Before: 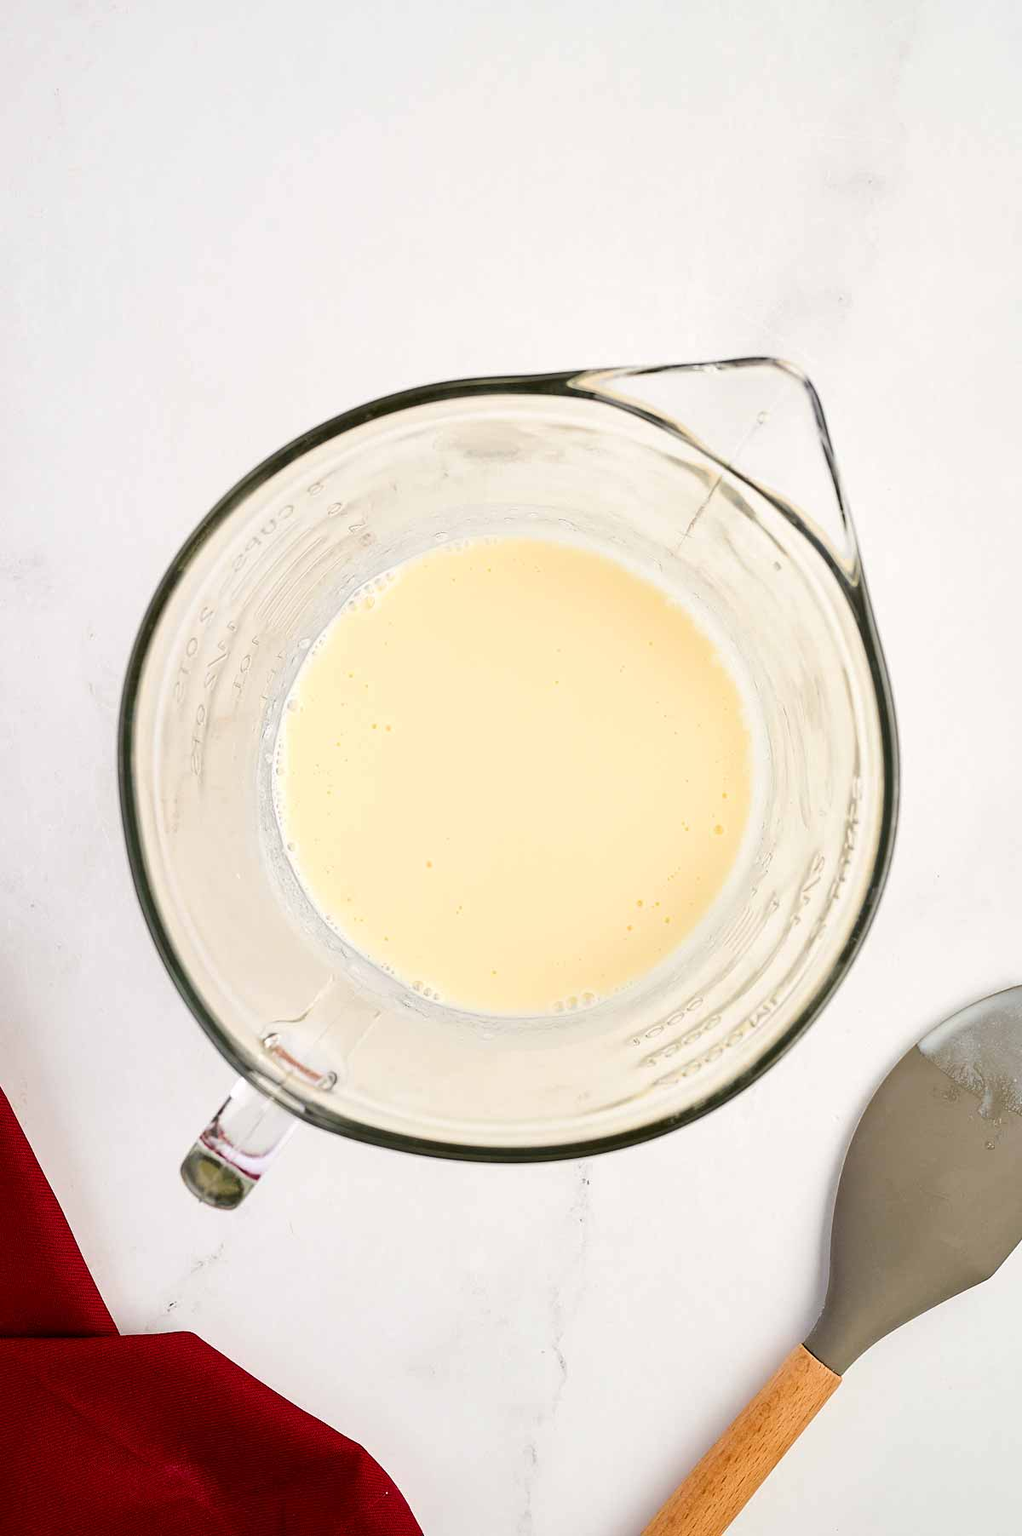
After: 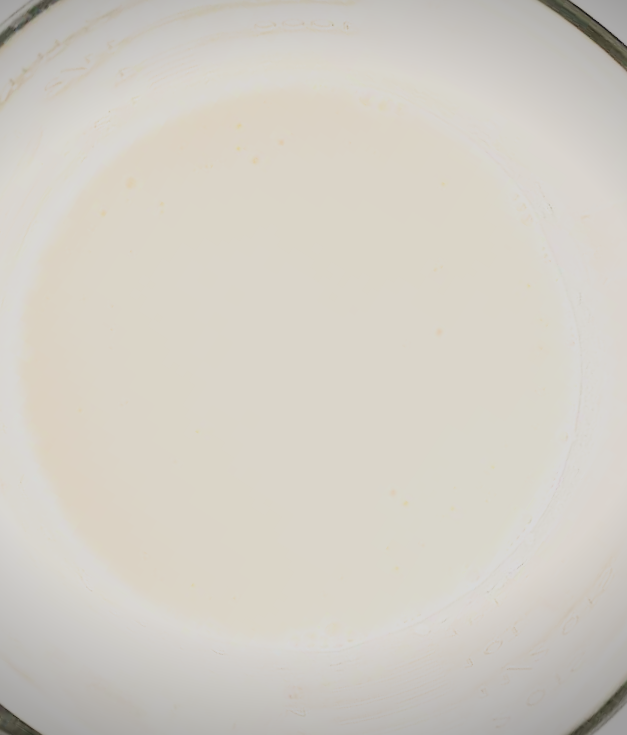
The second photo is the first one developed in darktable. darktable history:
crop and rotate: angle 147.35°, left 9.169%, top 15.612%, right 4.426%, bottom 16.992%
exposure: black level correction 0, exposure 2.105 EV, compensate exposure bias true, compensate highlight preservation false
vignetting: fall-off start 97.12%, center (-0.033, -0.038), width/height ratio 1.187
sharpen: radius 1.905, amount 0.406, threshold 1.428
filmic rgb: black relative exposure -7.65 EV, white relative exposure 4.56 EV, hardness 3.61, contrast 1.061, contrast in shadows safe
contrast brightness saturation: contrast -0.27
